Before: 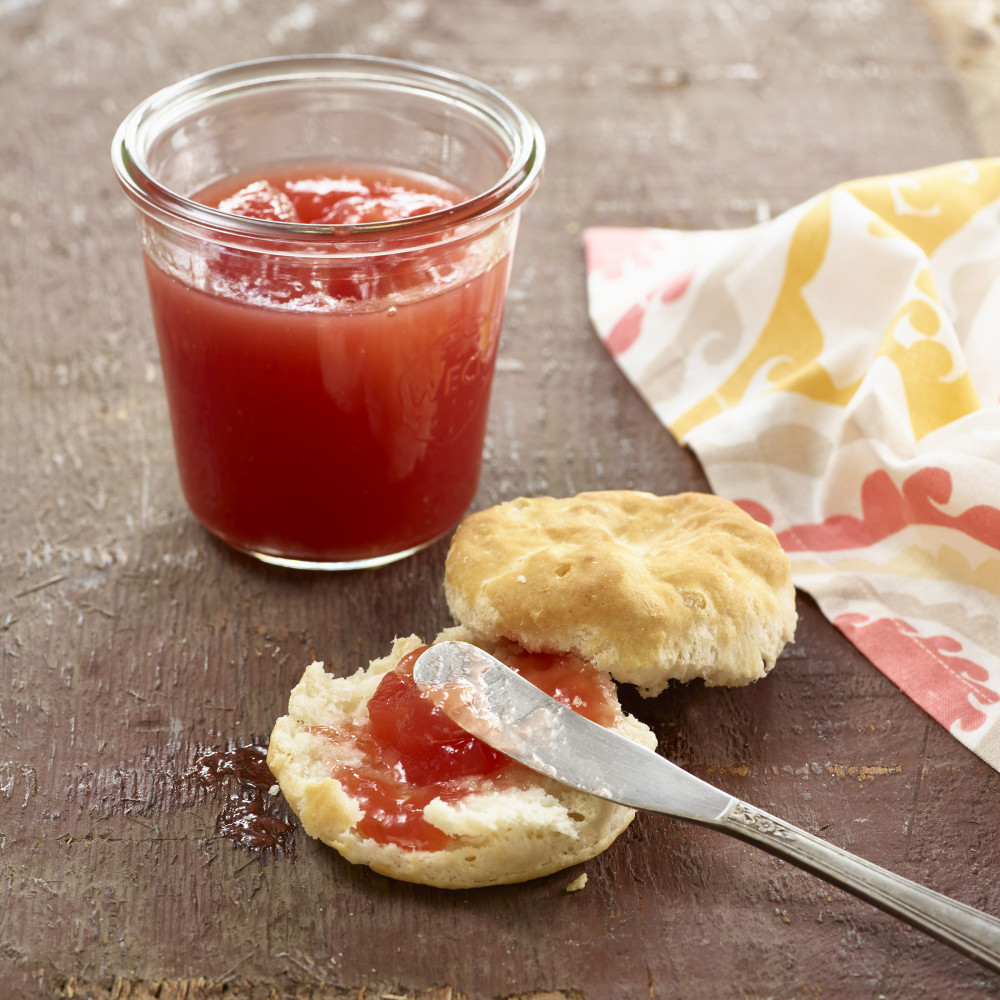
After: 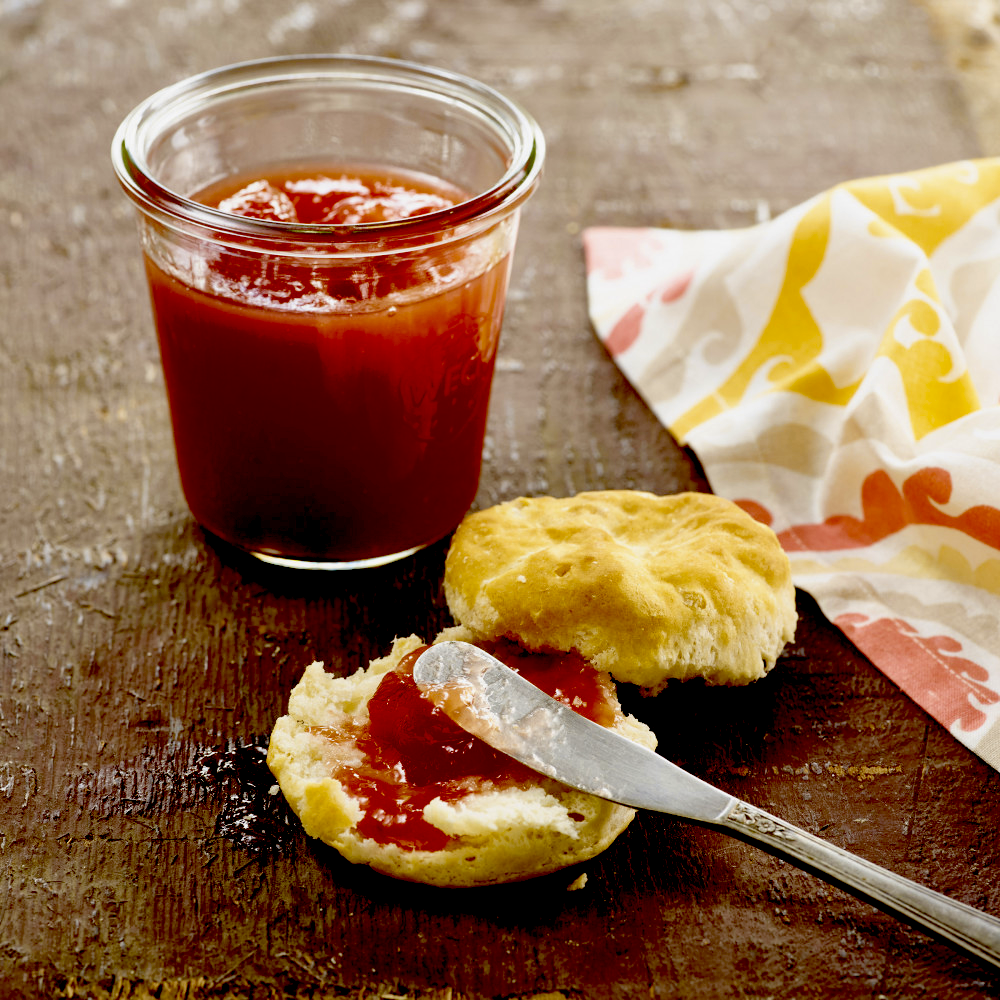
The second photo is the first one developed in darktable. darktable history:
exposure: black level correction 0.1, exposure -0.092 EV, compensate highlight preservation false
color contrast: green-magenta contrast 0.85, blue-yellow contrast 1.25, unbound 0
